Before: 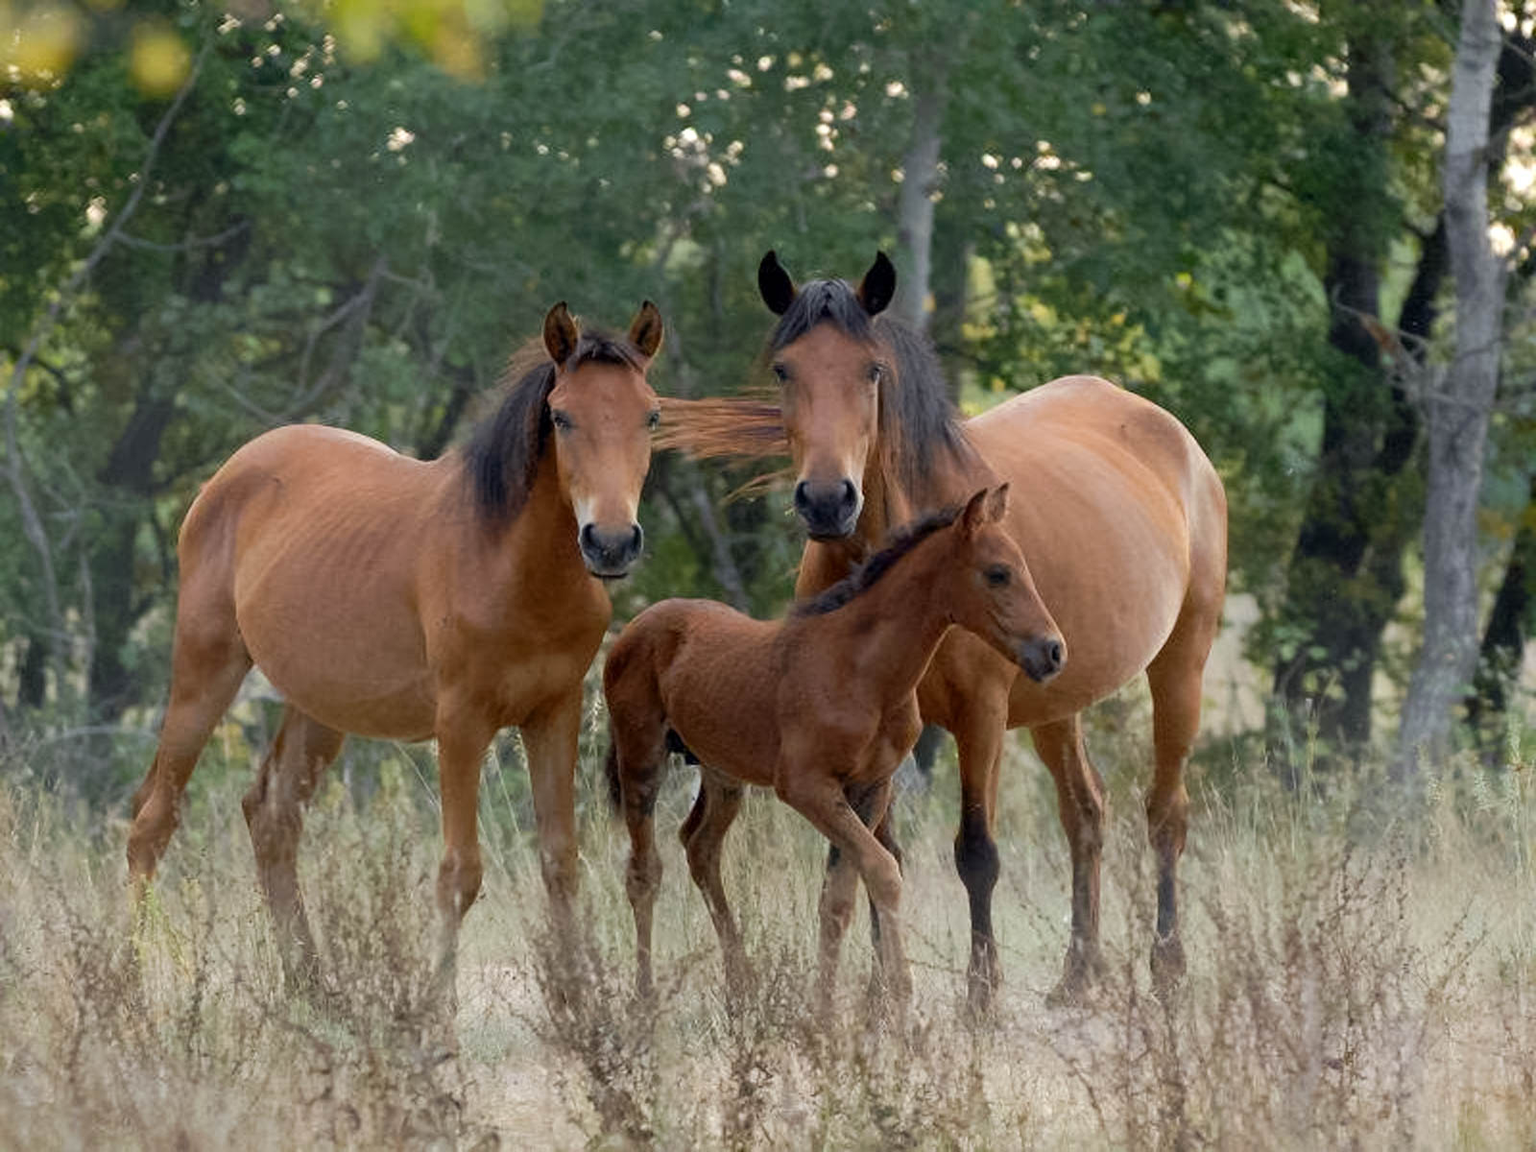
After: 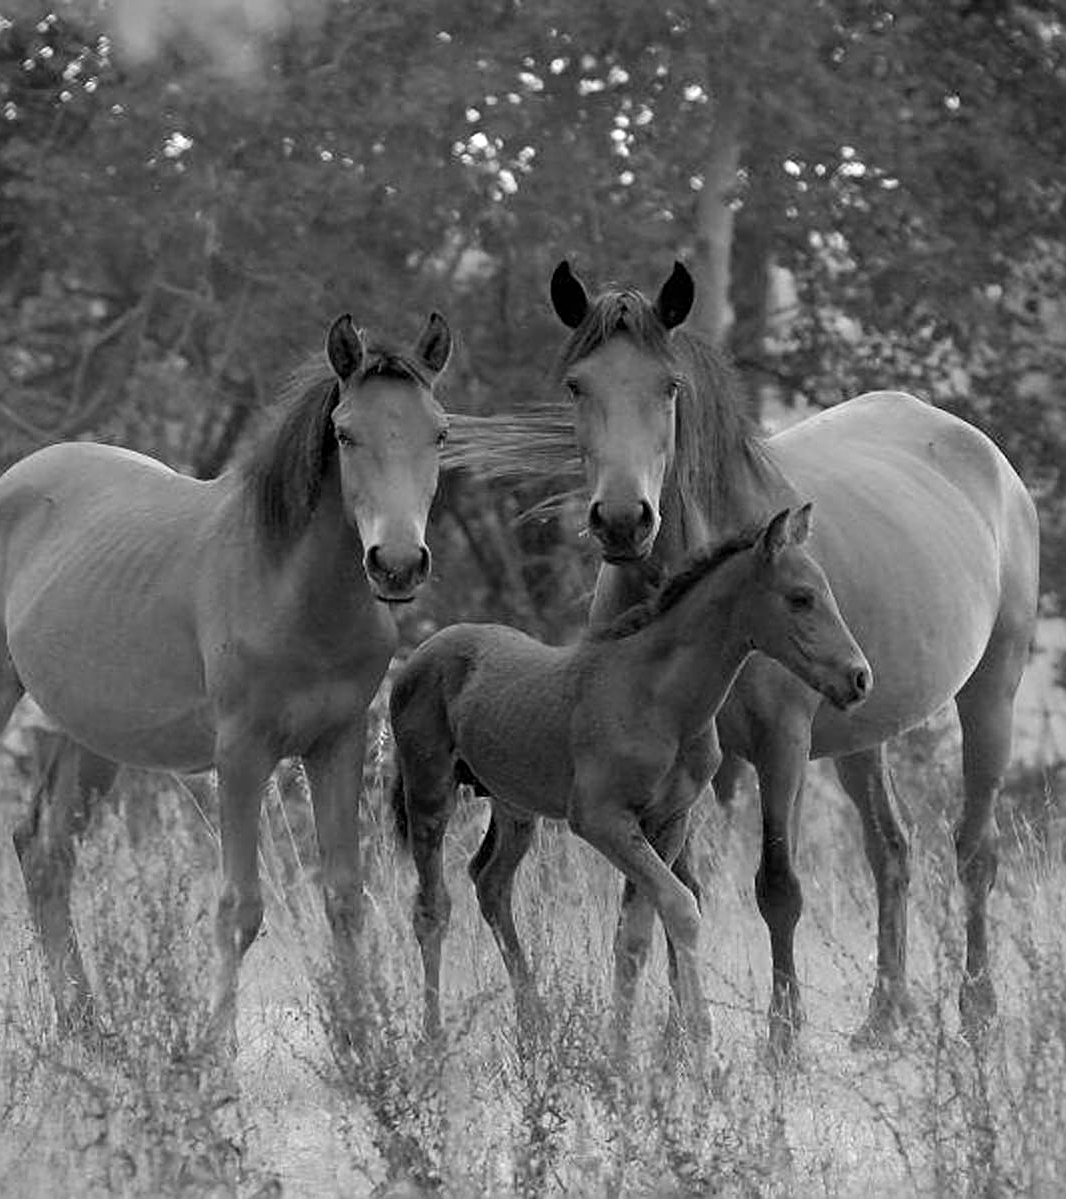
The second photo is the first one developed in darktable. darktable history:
monochrome: on, module defaults
crop and rotate: left 15.055%, right 18.278%
sharpen: on, module defaults
